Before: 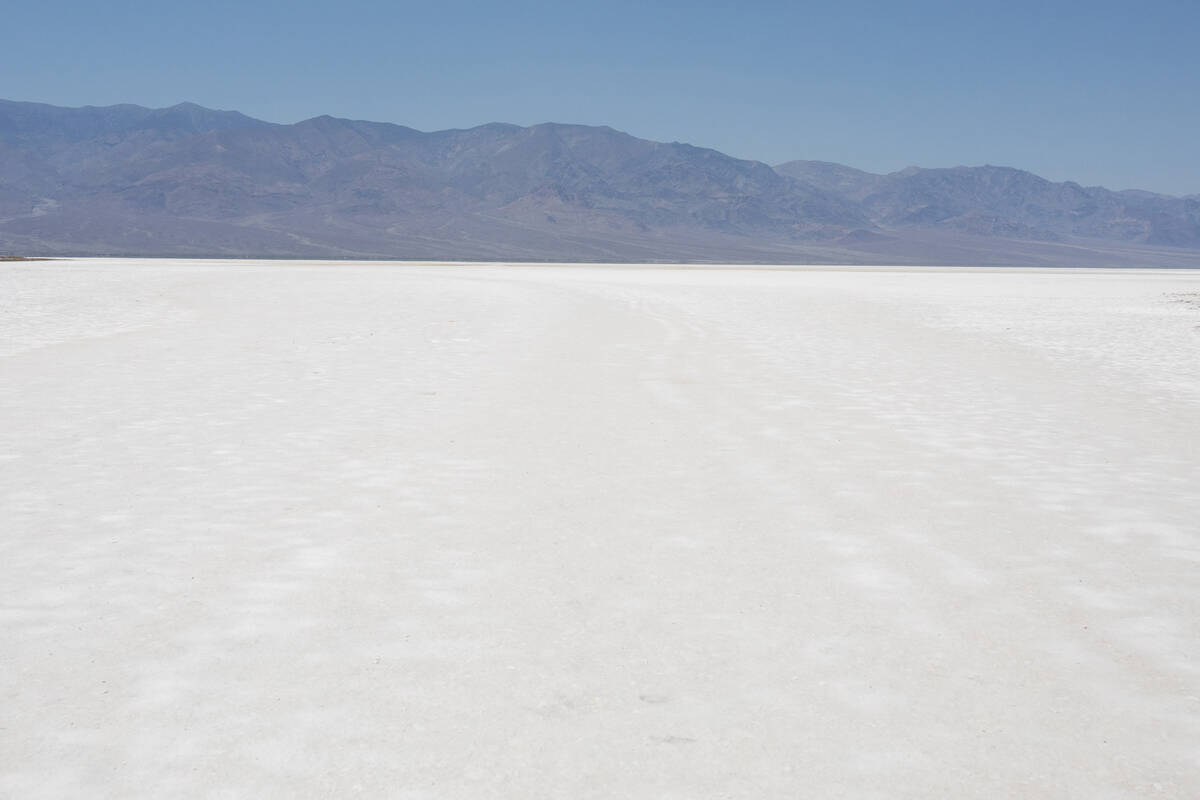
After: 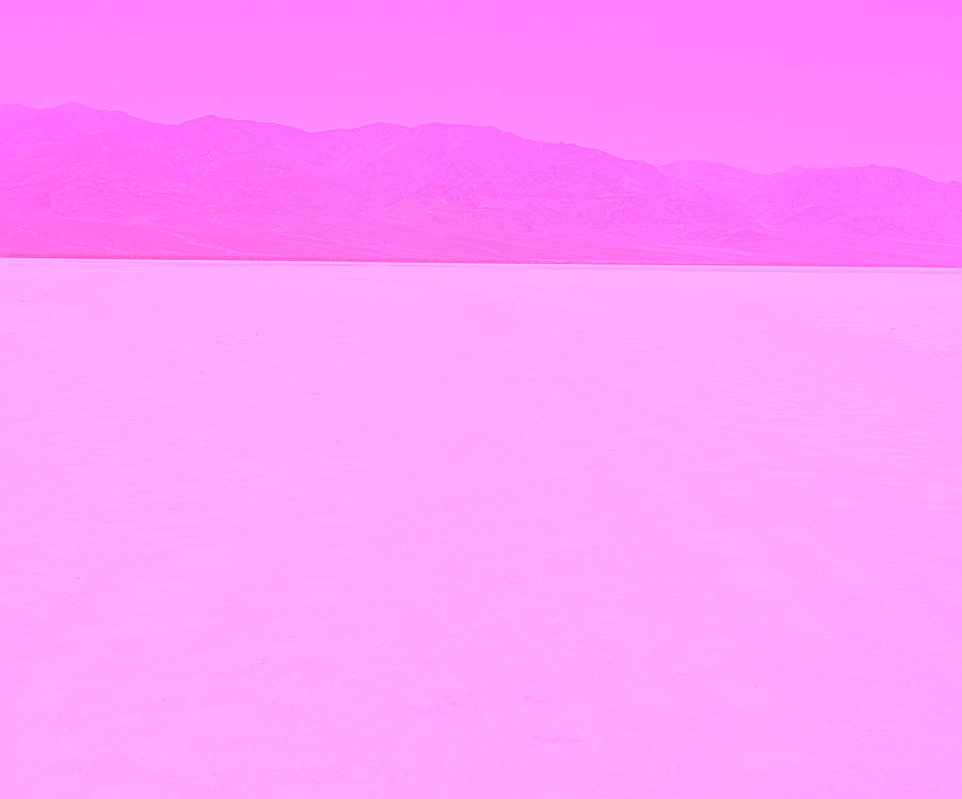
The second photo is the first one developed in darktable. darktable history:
rgb levels: preserve colors sum RGB, levels [[0.038, 0.433, 0.934], [0, 0.5, 1], [0, 0.5, 1]]
white balance: red 4.26, blue 1.802
sharpen: amount 0.2
crop and rotate: left 9.597%, right 10.195%
